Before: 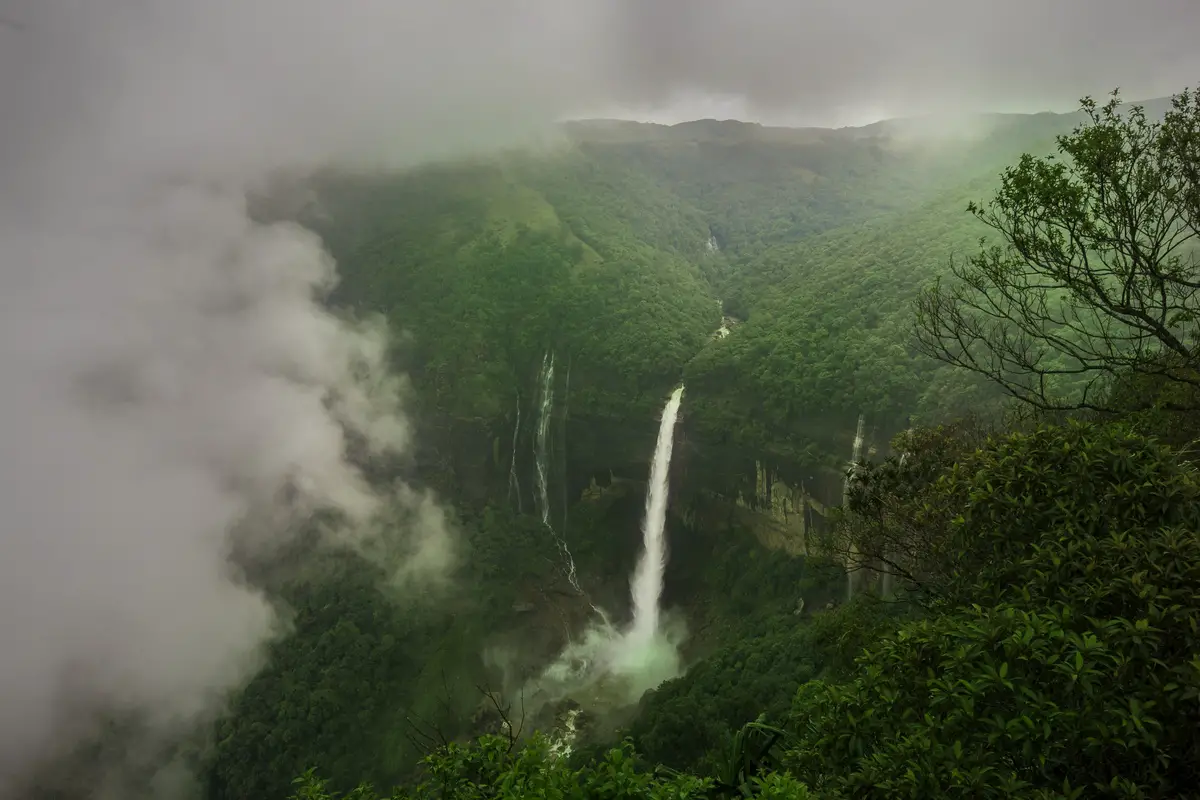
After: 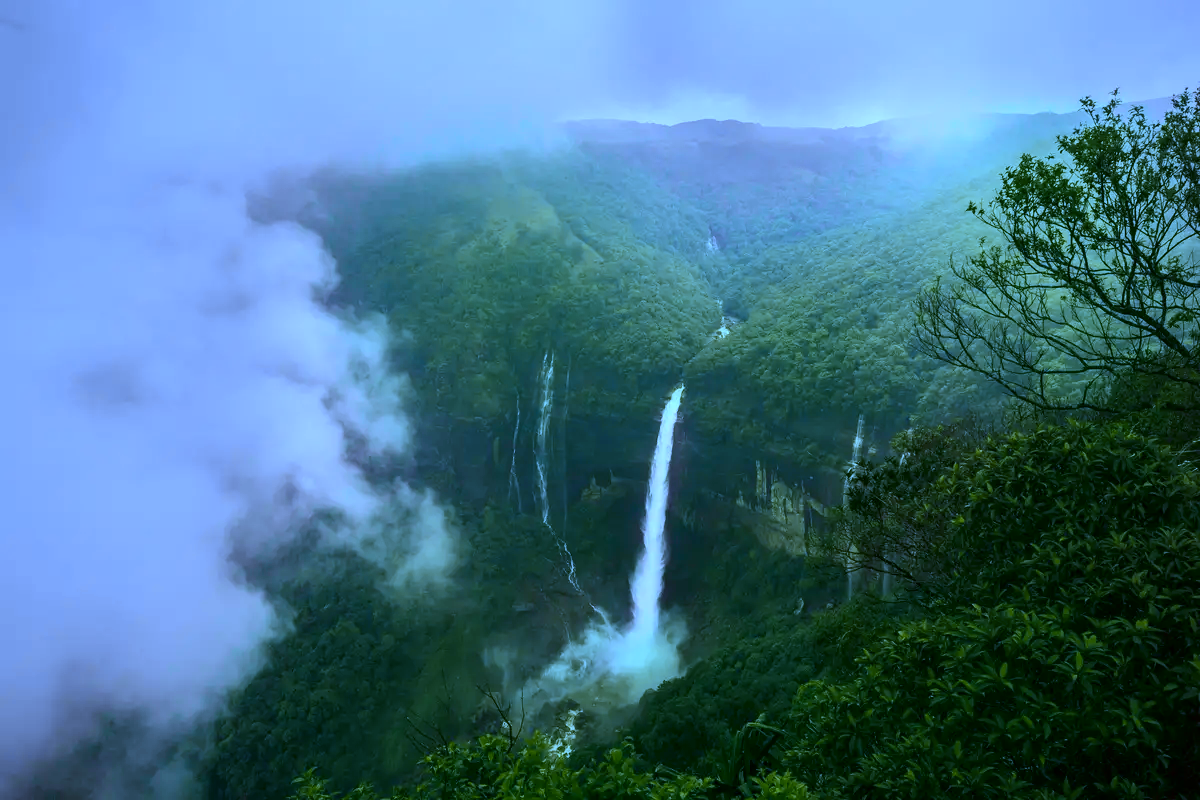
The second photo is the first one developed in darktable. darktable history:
exposure: black level correction 0, exposure 0.5 EV, compensate highlight preservation false
white balance: red 0.766, blue 1.537
tone curve: curves: ch0 [(0, 0) (0.068, 0.031) (0.175, 0.132) (0.337, 0.304) (0.498, 0.511) (0.748, 0.762) (0.993, 0.954)]; ch1 [(0, 0) (0.294, 0.184) (0.359, 0.34) (0.362, 0.35) (0.43, 0.41) (0.476, 0.457) (0.499, 0.5) (0.529, 0.523) (0.677, 0.762) (1, 1)]; ch2 [(0, 0) (0.431, 0.419) (0.495, 0.502) (0.524, 0.534) (0.557, 0.56) (0.634, 0.654) (0.728, 0.722) (1, 1)], color space Lab, independent channels, preserve colors none
